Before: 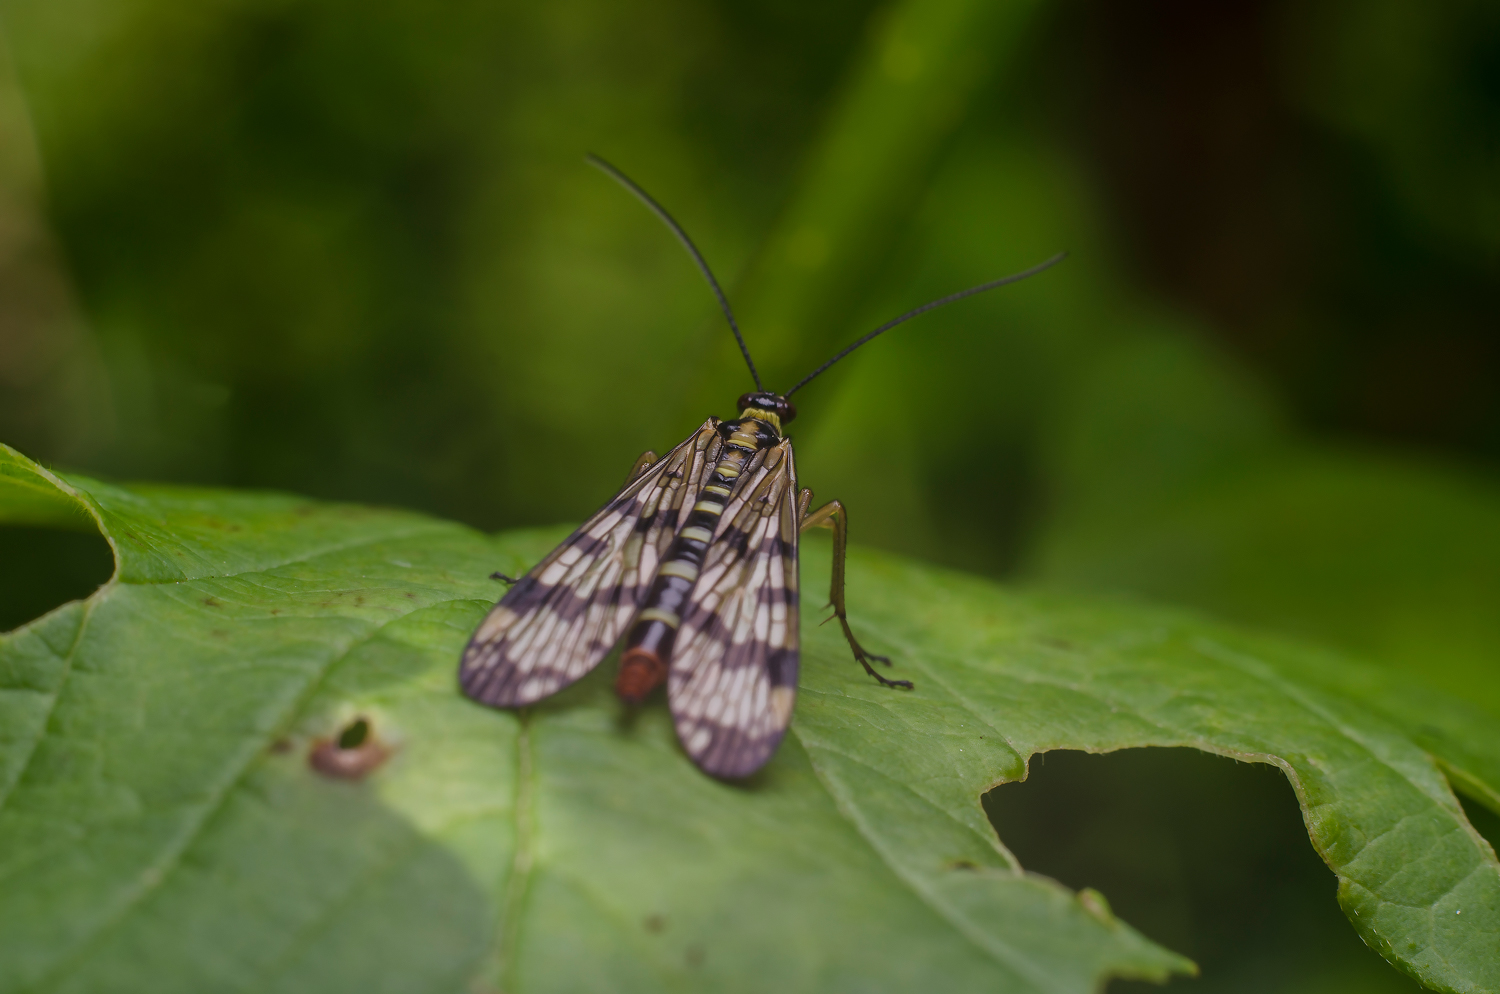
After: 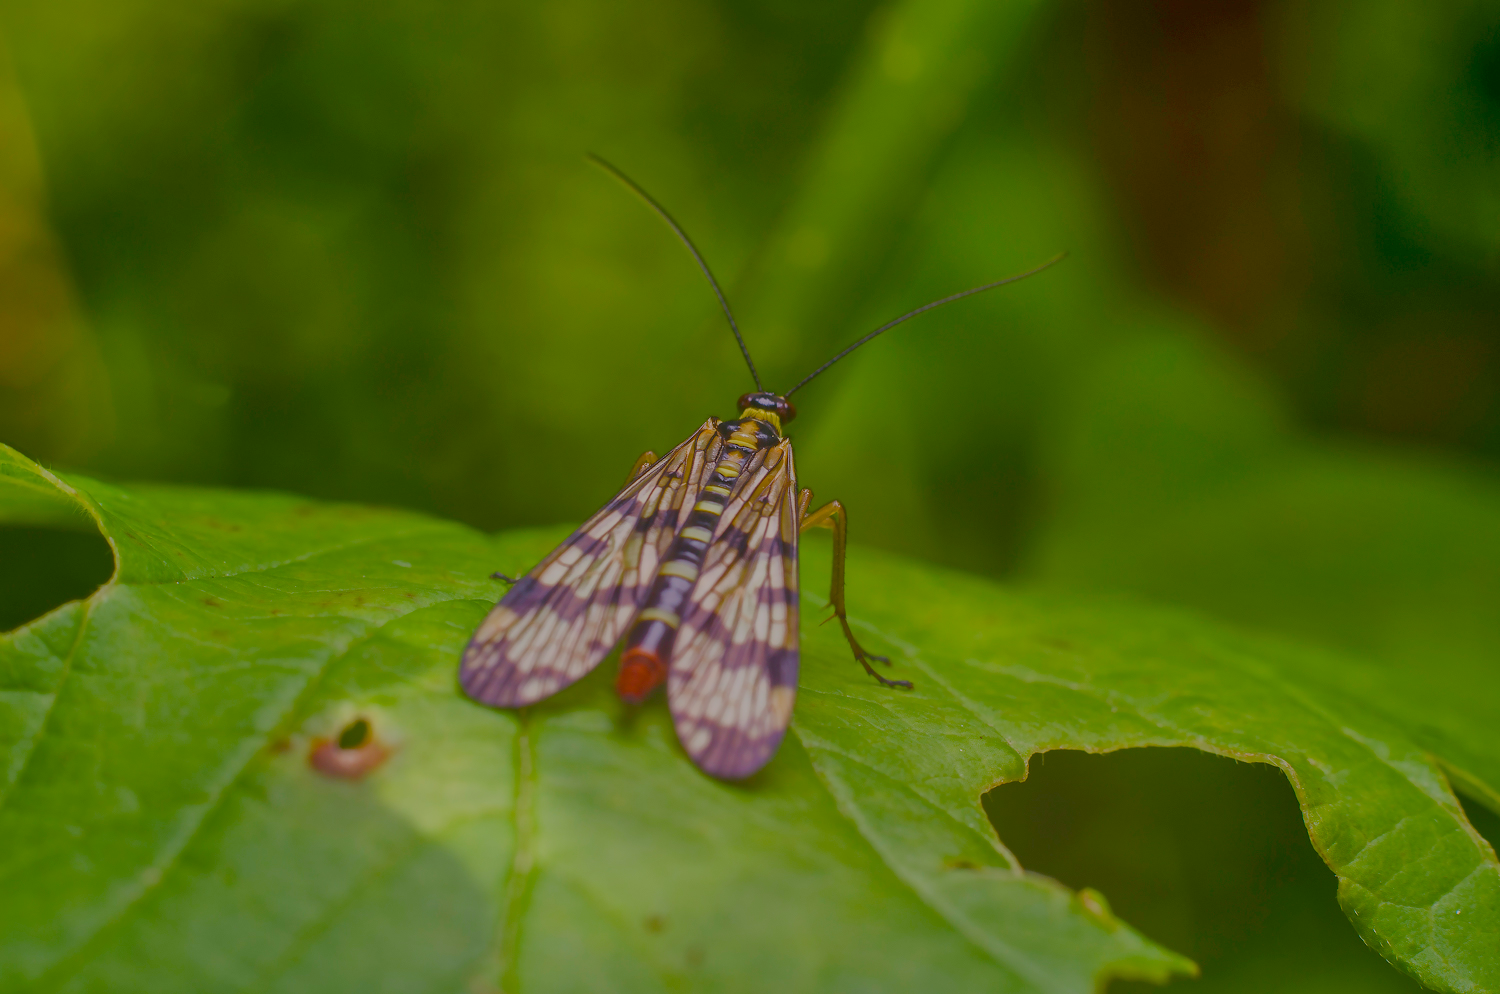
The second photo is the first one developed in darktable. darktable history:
color balance rgb: highlights gain › luminance 5.623%, highlights gain › chroma 2.624%, highlights gain › hue 91.2°, linear chroma grading › global chroma 15.276%, perceptual saturation grading › global saturation 20%, perceptual saturation grading › highlights -25.314%, perceptual saturation grading › shadows 49.344%, contrast -29.403%
shadows and highlights: highlights color adjustment 0.747%, low approximation 0.01, soften with gaussian
